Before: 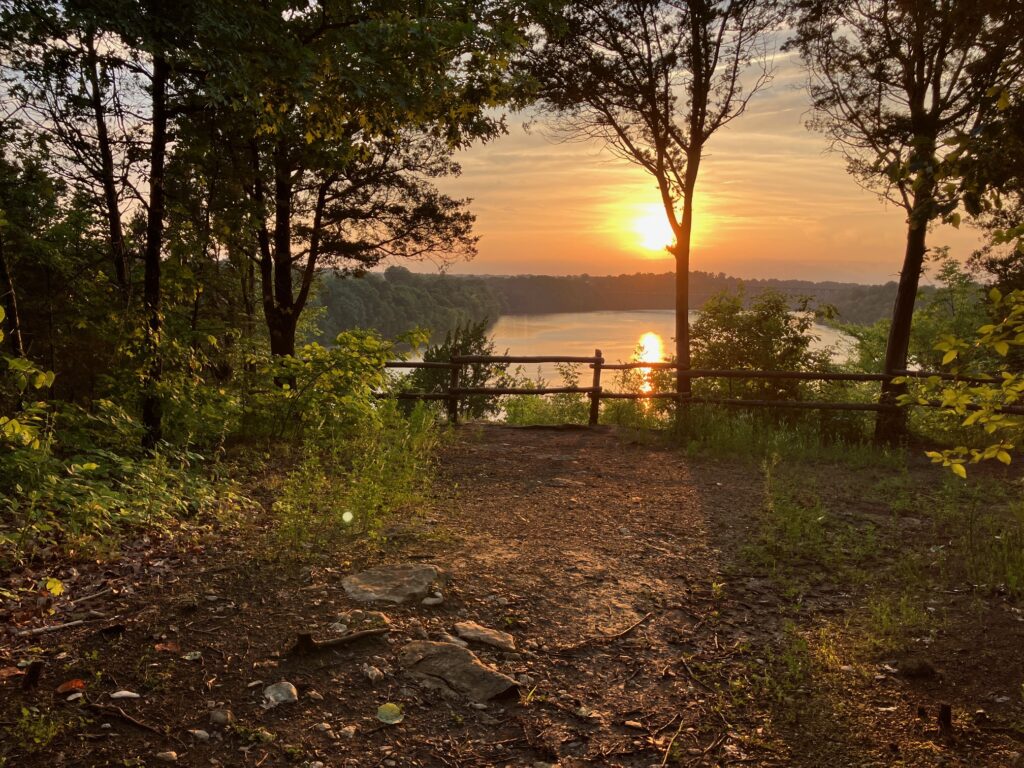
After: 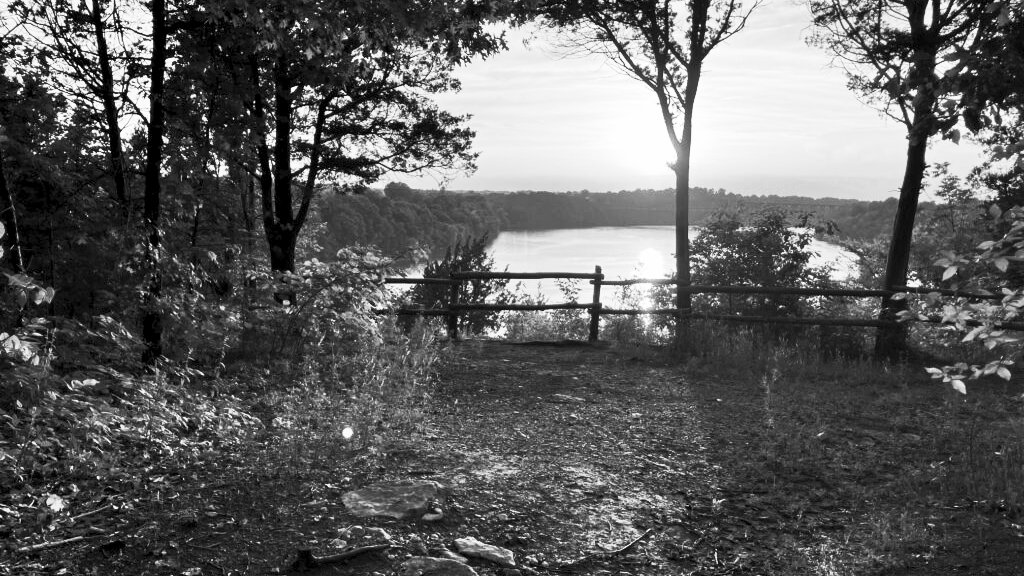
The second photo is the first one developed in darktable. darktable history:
crop: top 11.038%, bottom 13.962%
contrast brightness saturation: contrast 0.53, brightness 0.47, saturation -1
